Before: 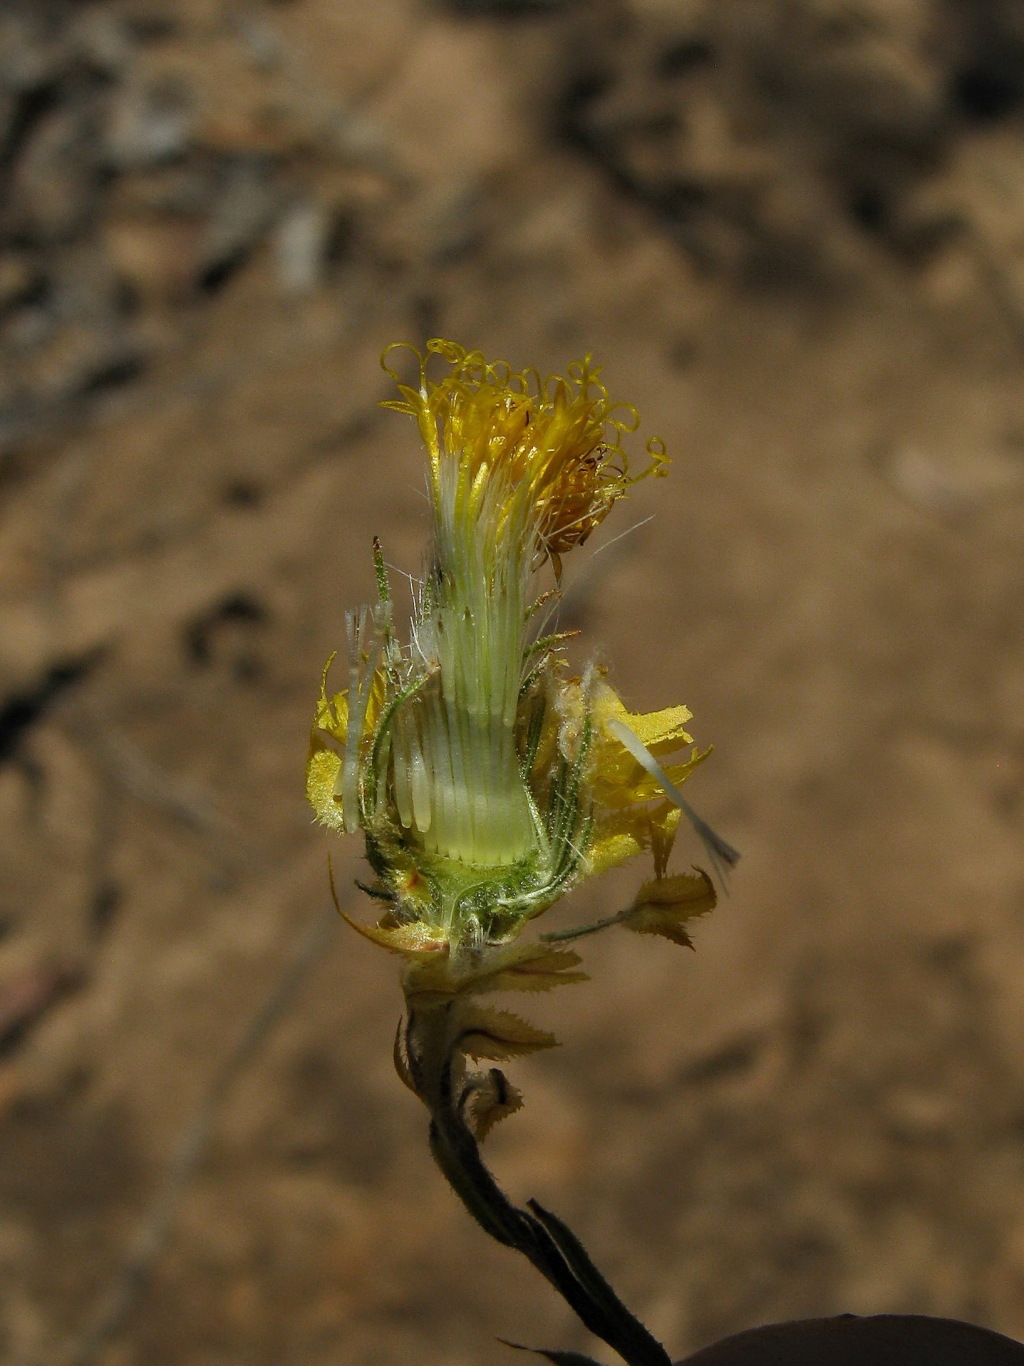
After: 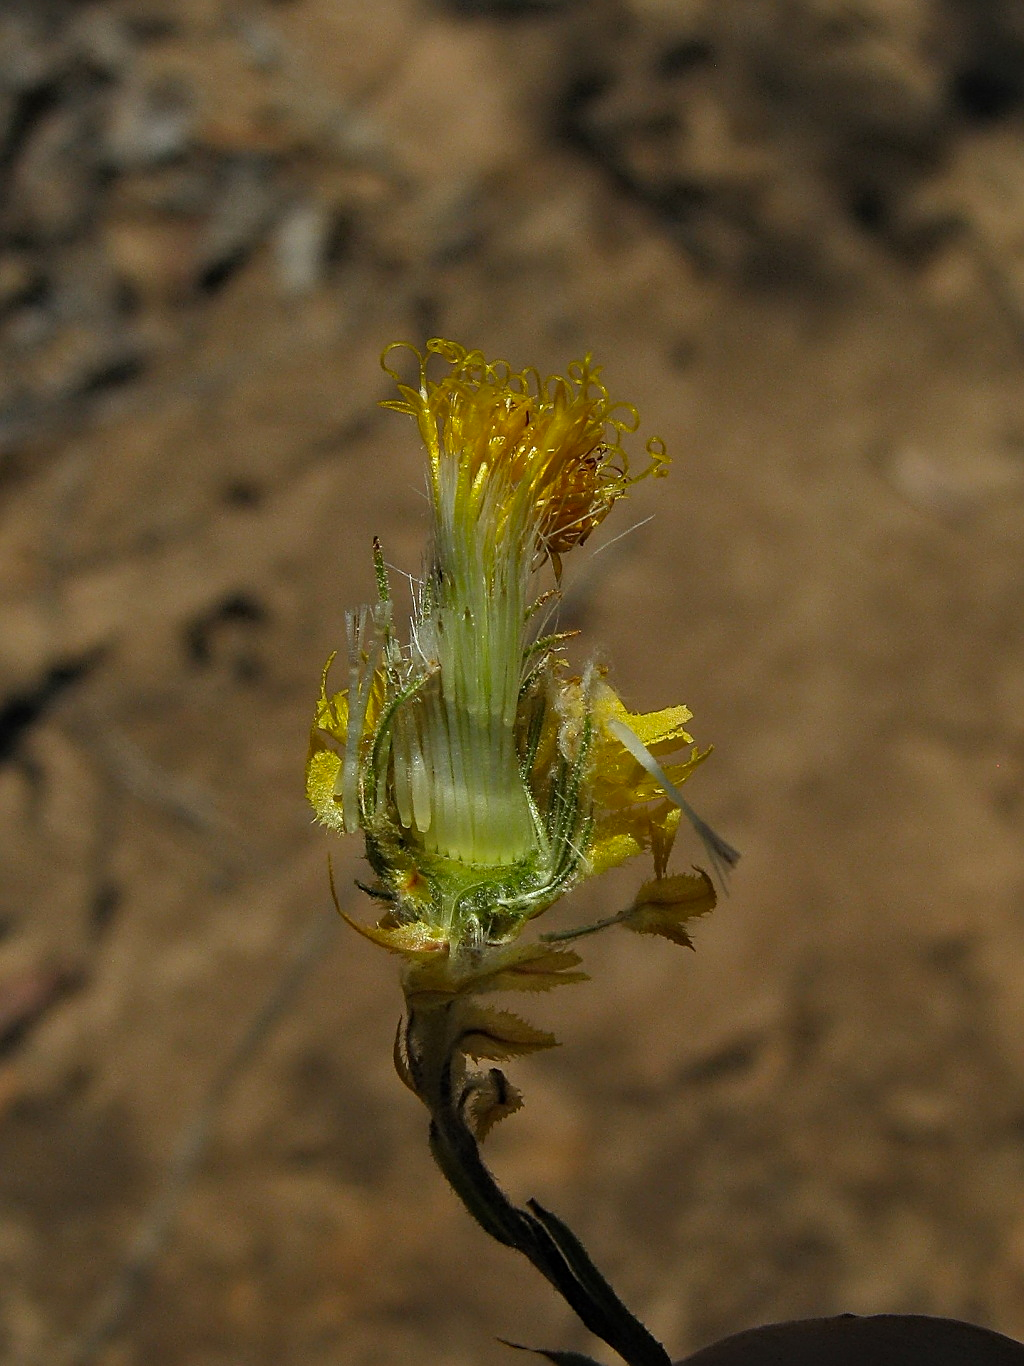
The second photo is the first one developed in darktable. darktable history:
vibrance: vibrance 60%
sharpen: on, module defaults
